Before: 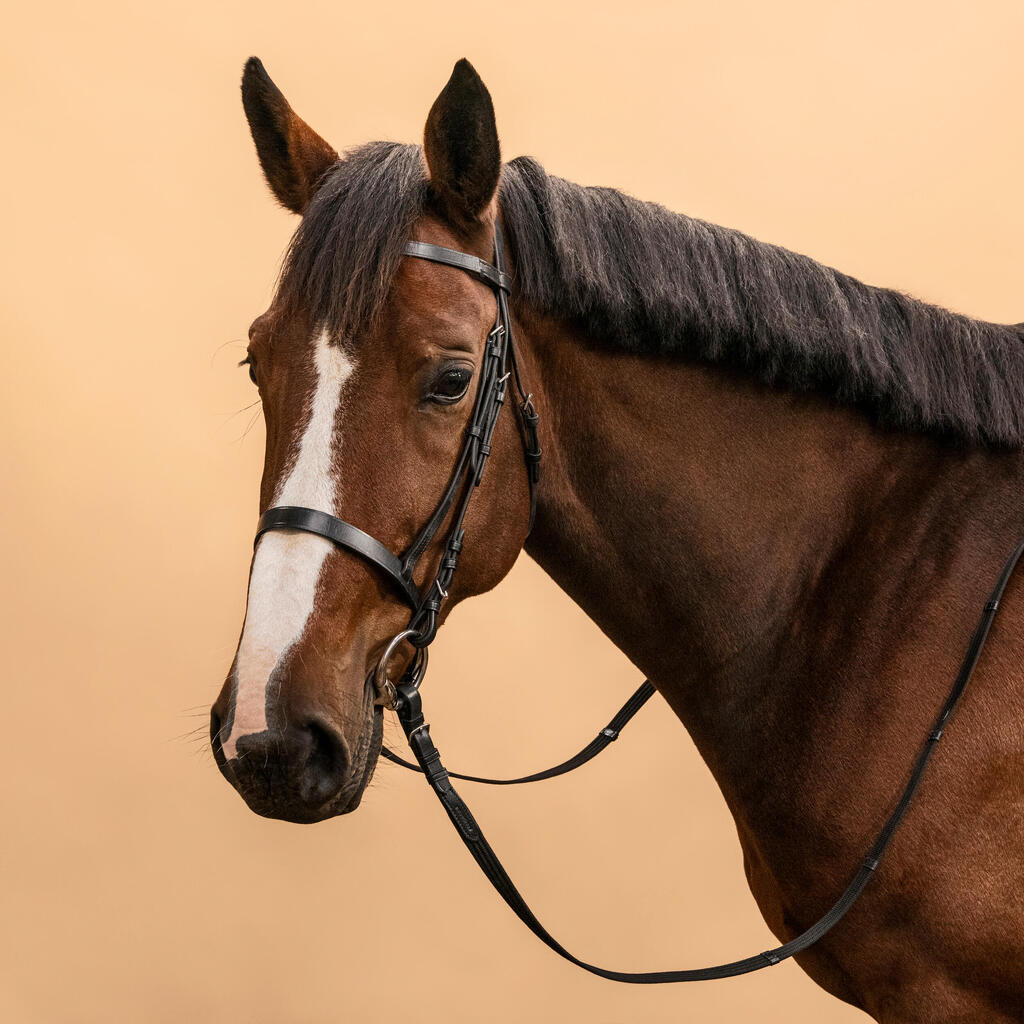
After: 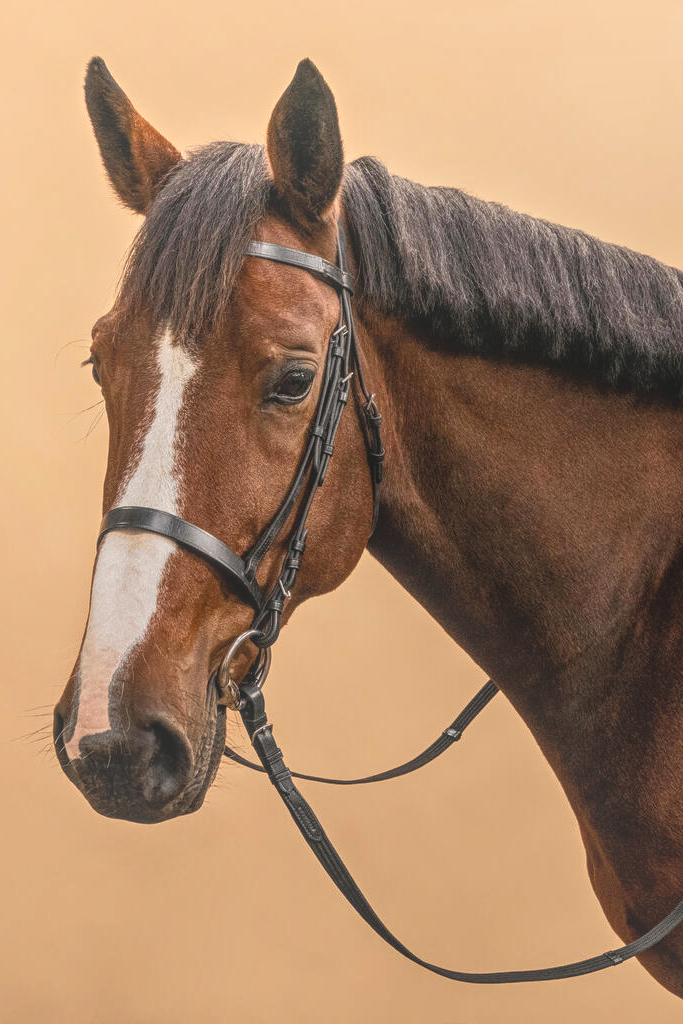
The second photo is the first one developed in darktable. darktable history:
crop: left 15.399%, right 17.845%
local contrast: highlights 71%, shadows 21%, midtone range 0.193
